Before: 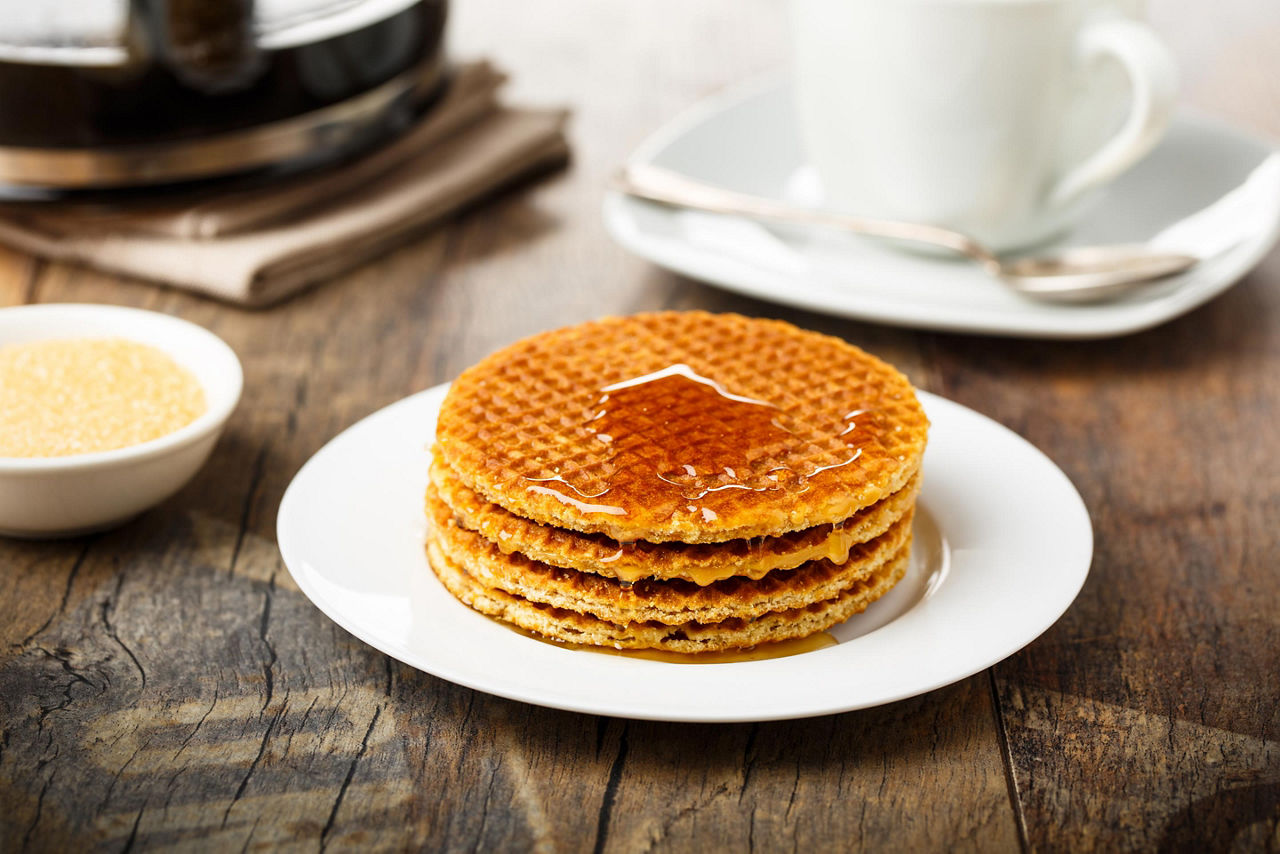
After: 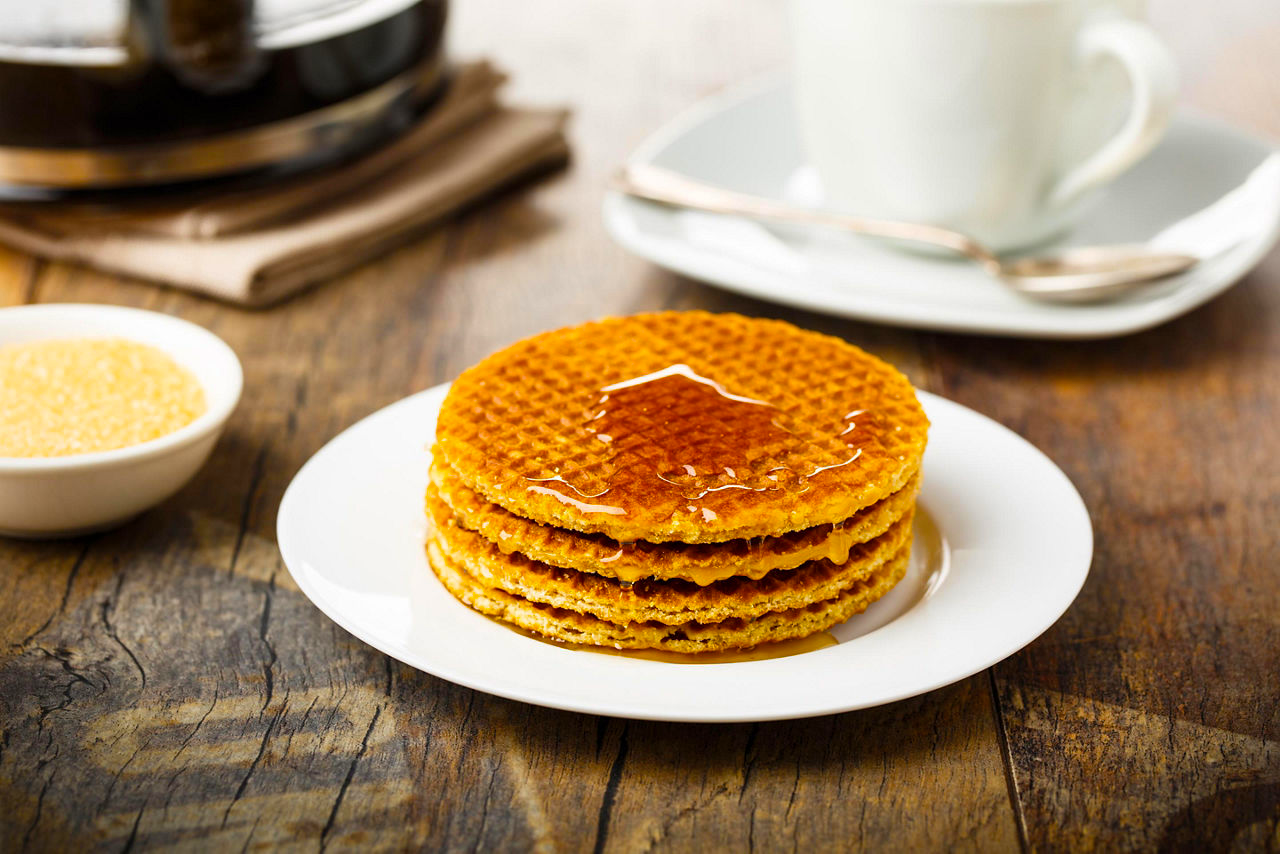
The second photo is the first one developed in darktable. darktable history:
color balance rgb: perceptual saturation grading › global saturation 29.419%, global vibrance 20%
contrast brightness saturation: saturation -0.035
